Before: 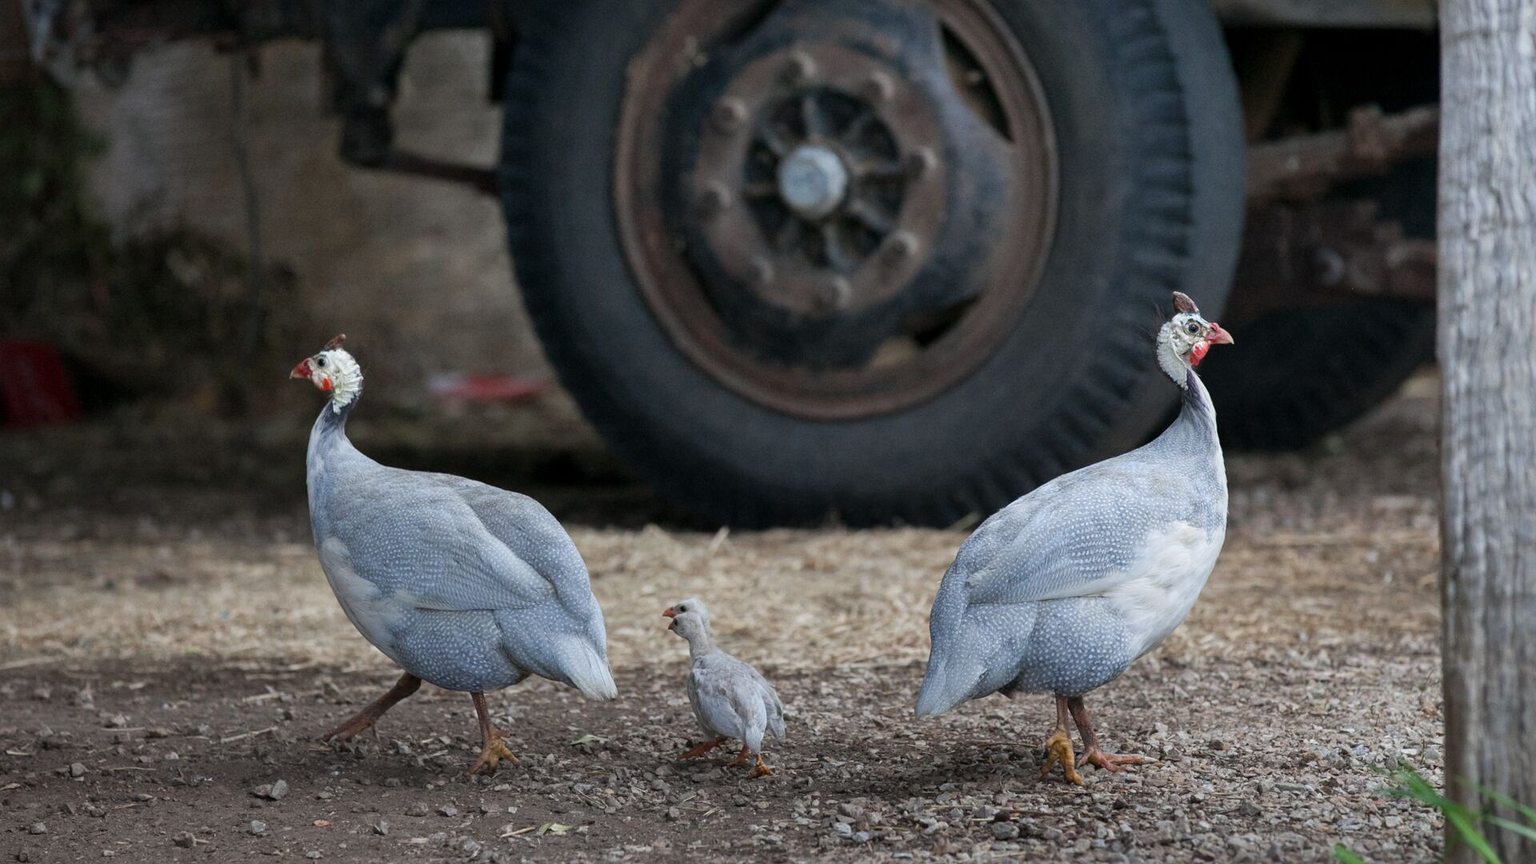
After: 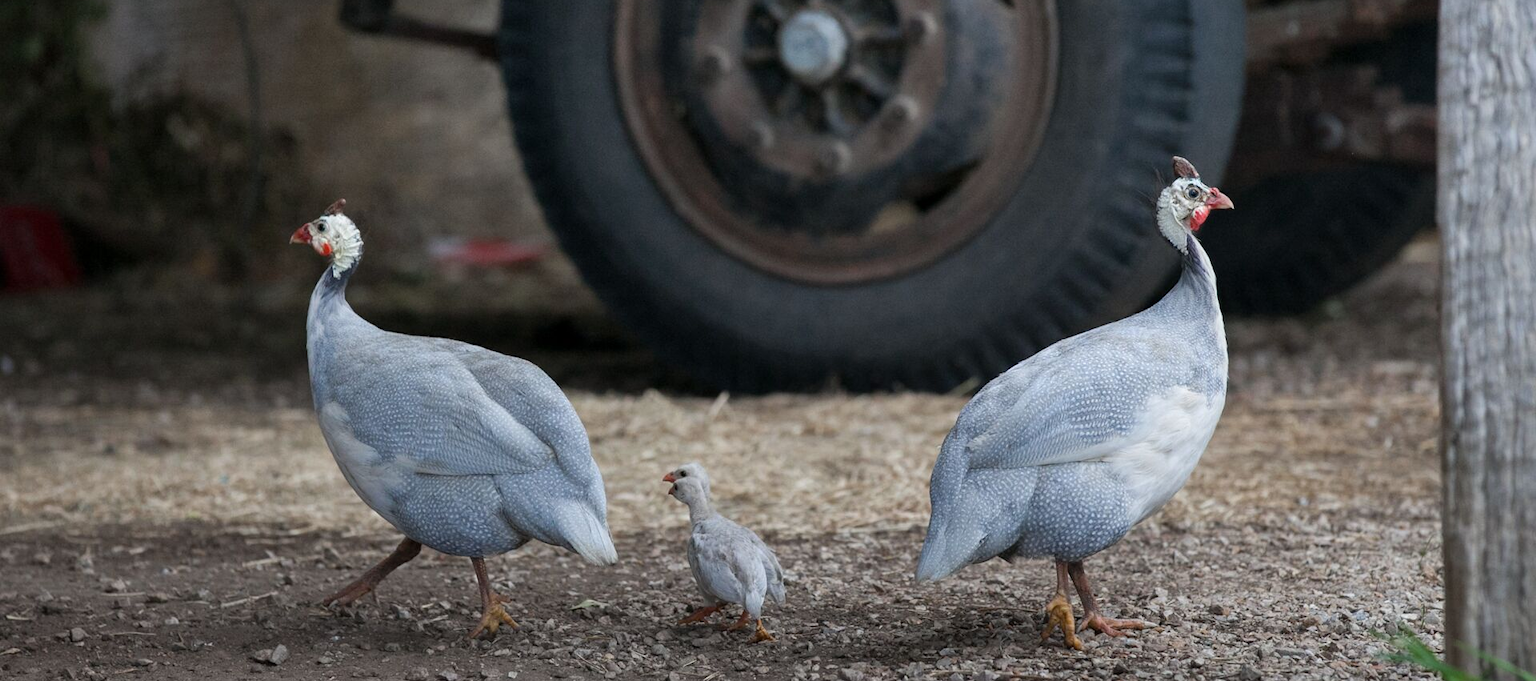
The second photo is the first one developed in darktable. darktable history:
exposure: compensate highlight preservation false
crop and rotate: top 15.7%, bottom 5.386%
